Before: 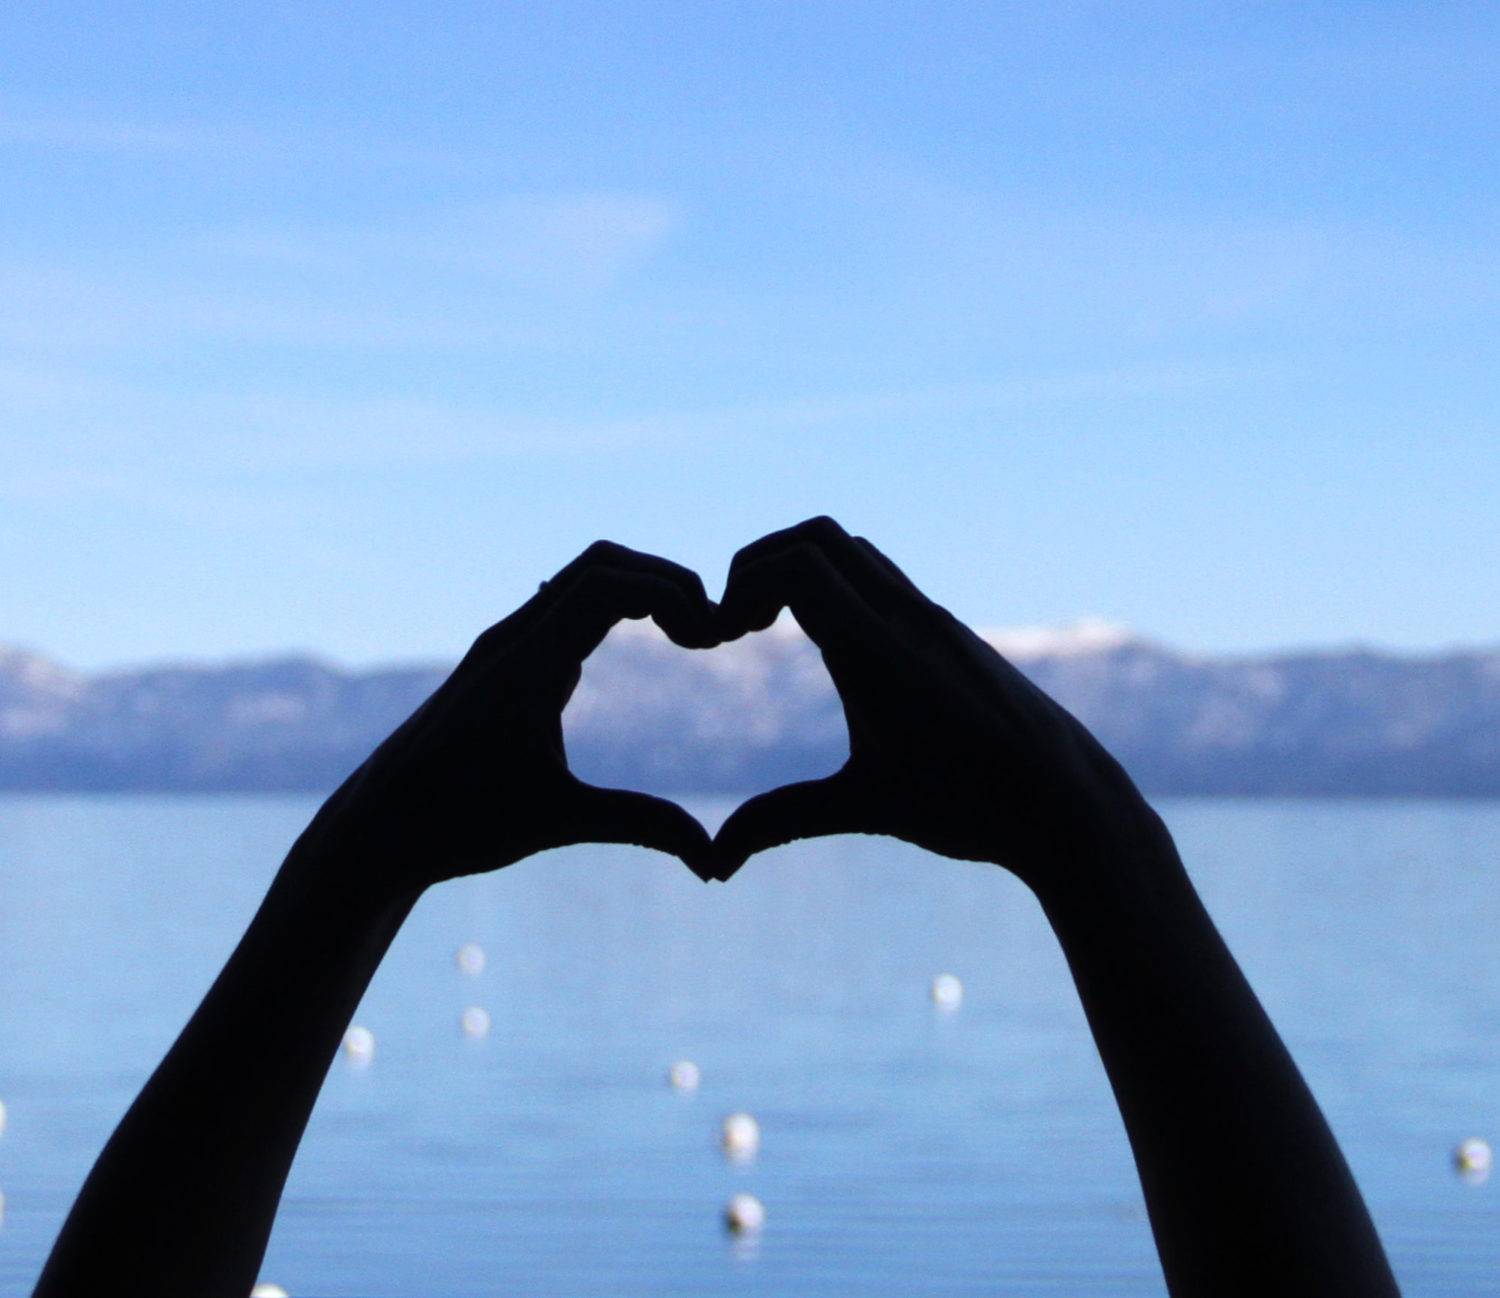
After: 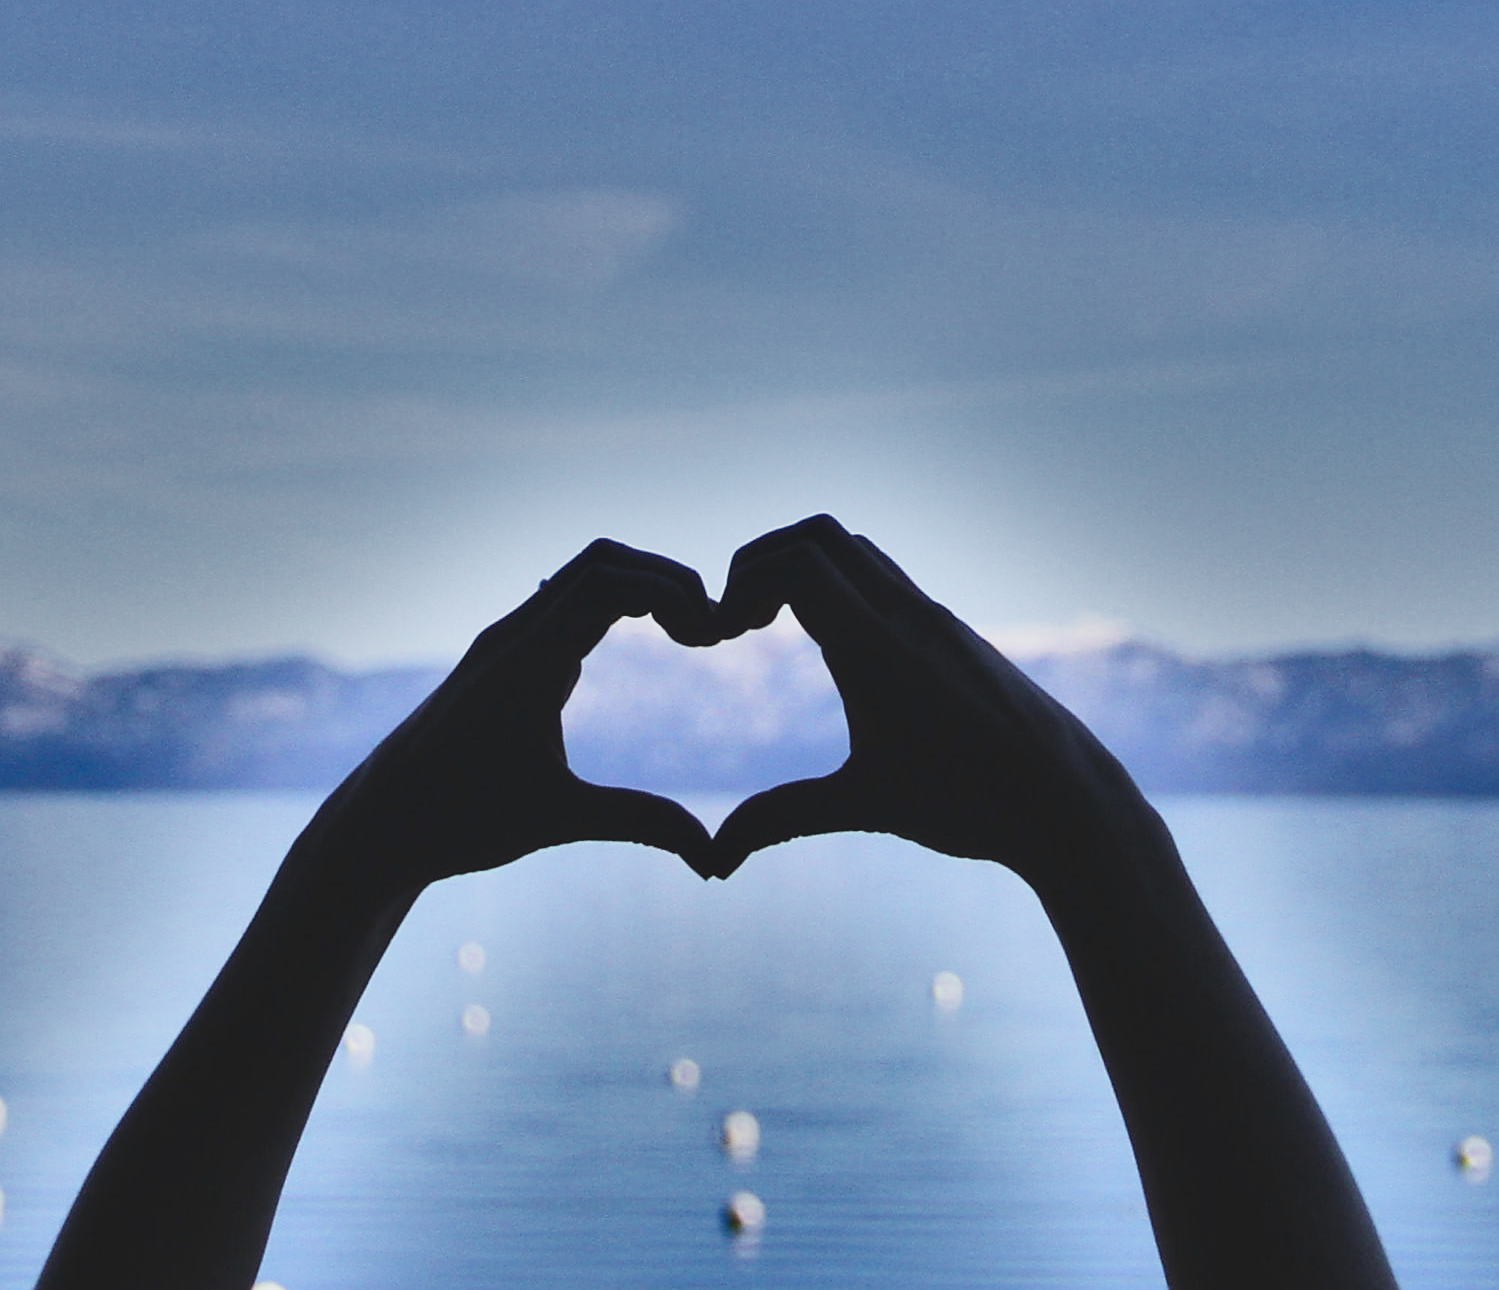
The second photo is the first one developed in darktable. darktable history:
sharpen: radius 1.376, amount 1.266, threshold 0.678
contrast brightness saturation: contrast -0.163, brightness 0.045, saturation -0.116
exposure: black level correction 0, exposure 1.001 EV, compensate exposure bias true, compensate highlight preservation false
crop: top 0.168%, bottom 0.187%
filmic rgb: black relative exposure -14.12 EV, white relative exposure 3.38 EV, threshold 2.99 EV, hardness 7.91, contrast 0.999, enable highlight reconstruction true
tone equalizer: edges refinement/feathering 500, mask exposure compensation -1.57 EV, preserve details no
shadows and highlights: shadows 19.33, highlights -83.24, soften with gaussian
